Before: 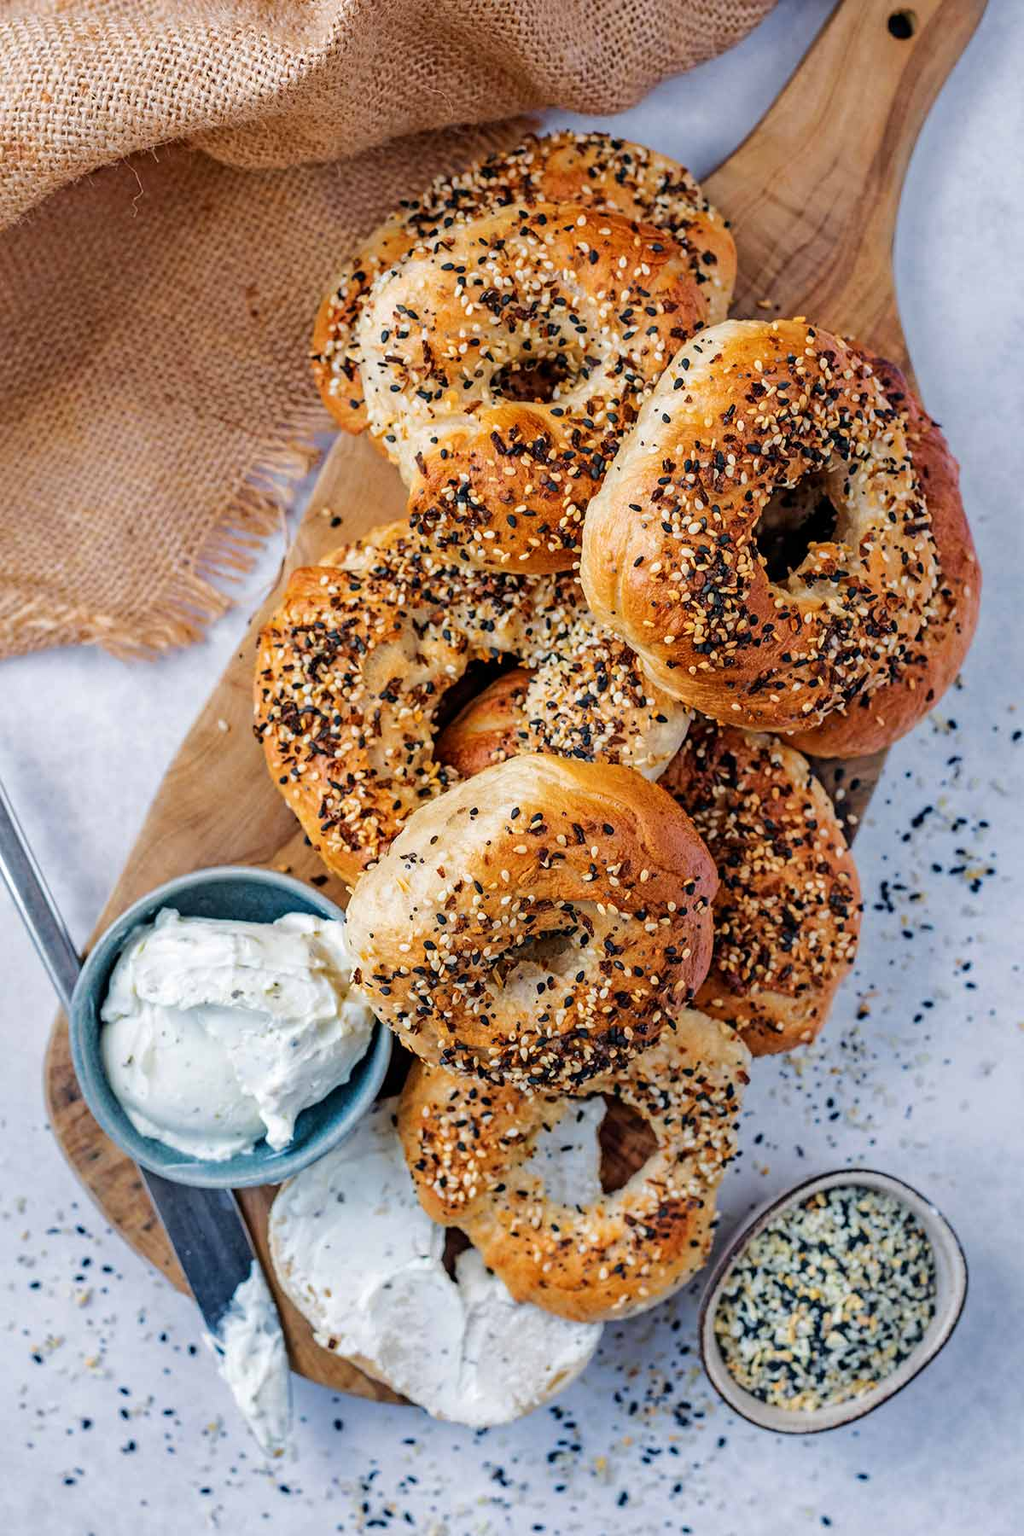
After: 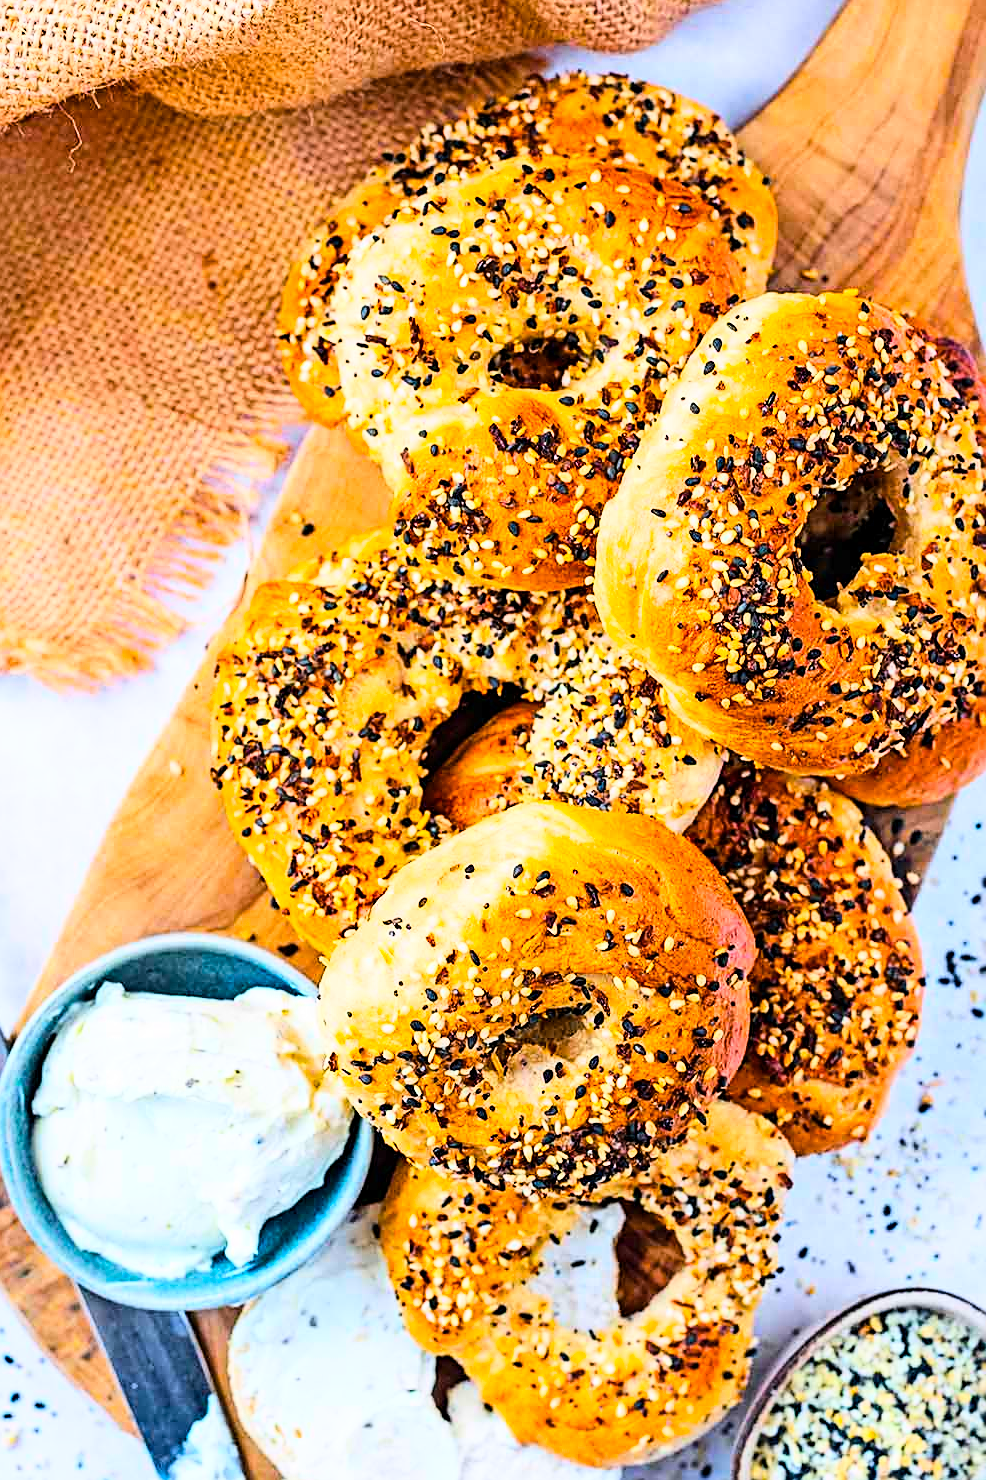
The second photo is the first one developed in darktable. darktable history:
sharpen: on, module defaults
color balance rgb: perceptual saturation grading › global saturation 30%, global vibrance 20%
crop and rotate: left 7.196%, top 4.574%, right 10.605%, bottom 13.178%
base curve: curves: ch0 [(0, 0) (0.018, 0.026) (0.143, 0.37) (0.33, 0.731) (0.458, 0.853) (0.735, 0.965) (0.905, 0.986) (1, 1)]
